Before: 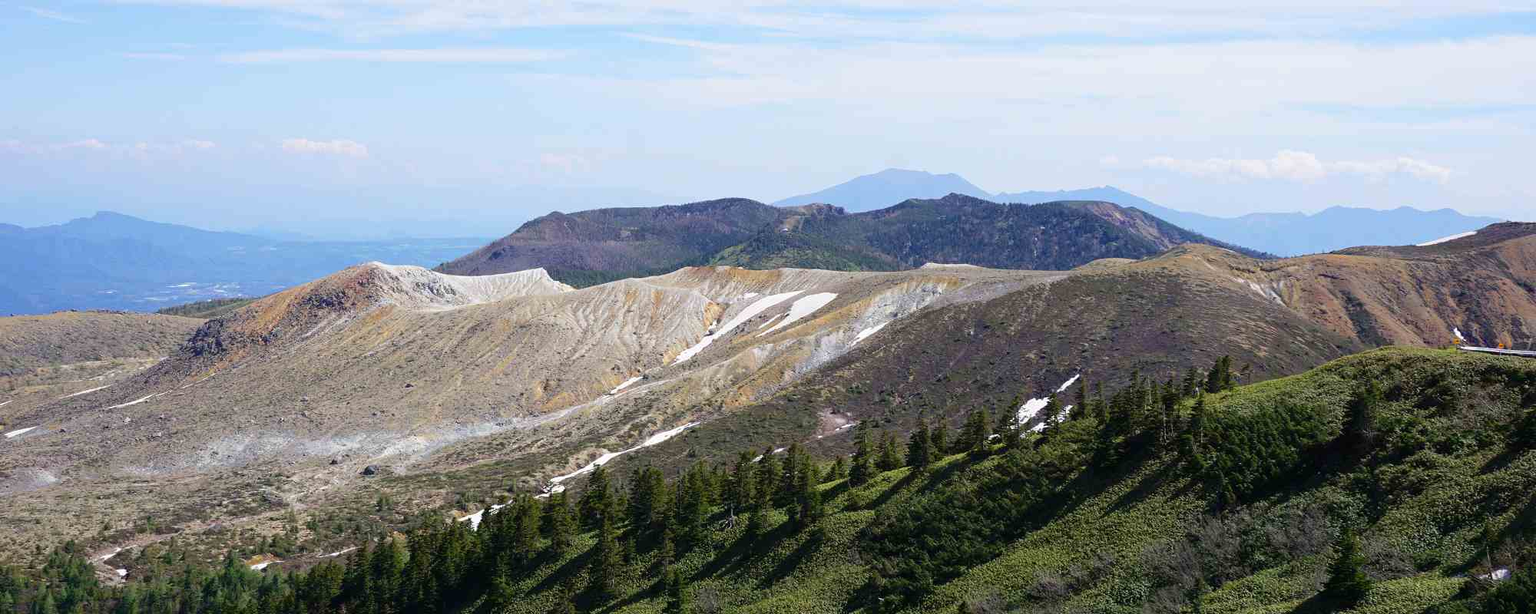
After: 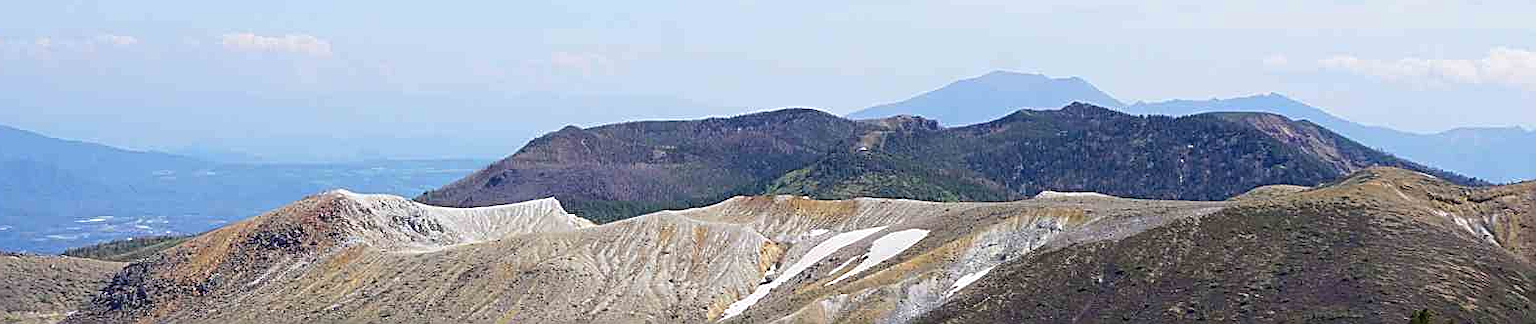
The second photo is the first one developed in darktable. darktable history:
contrast brightness saturation: contrast 0.03, brightness -0.04
sharpen: amount 0.75
crop: left 7.036%, top 18.398%, right 14.379%, bottom 40.043%
